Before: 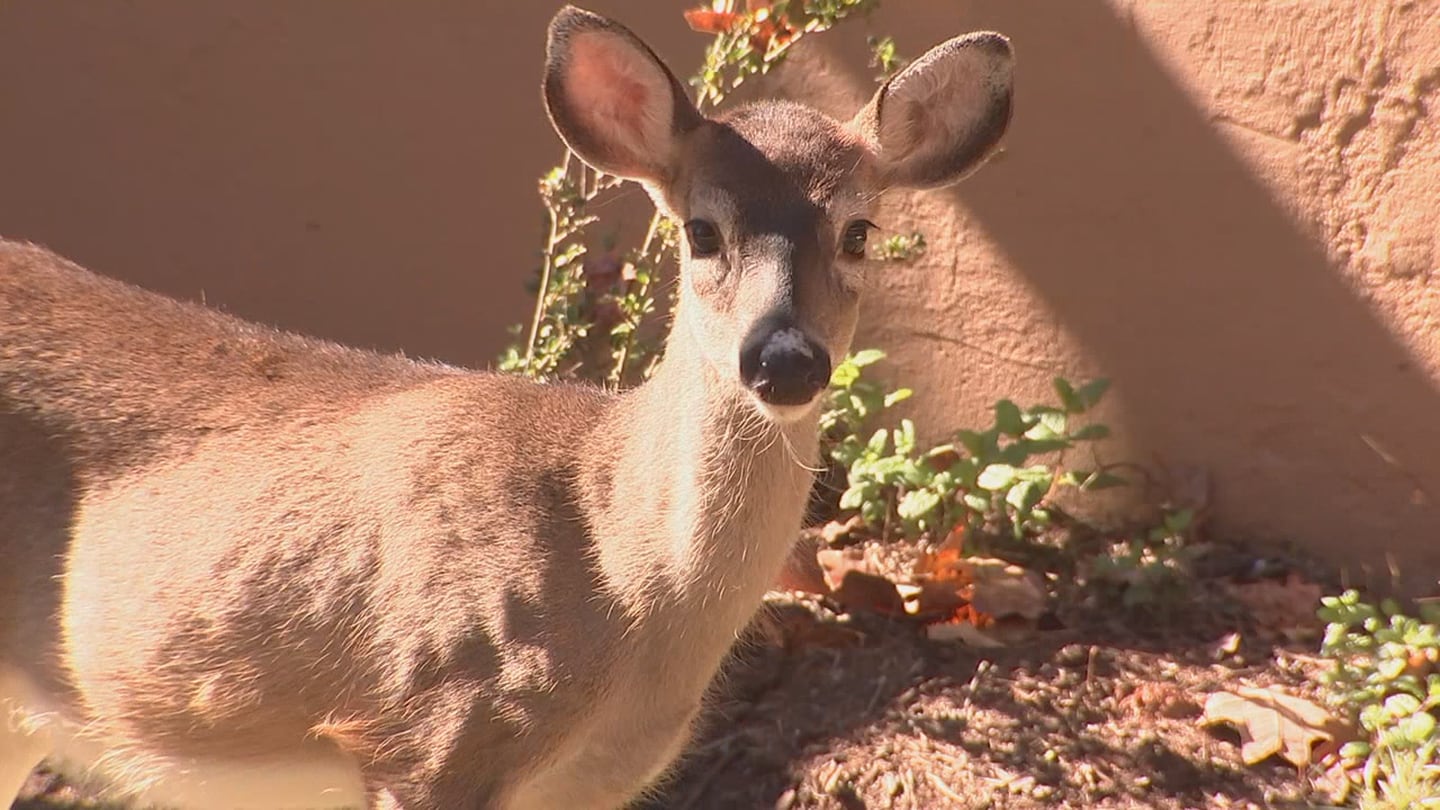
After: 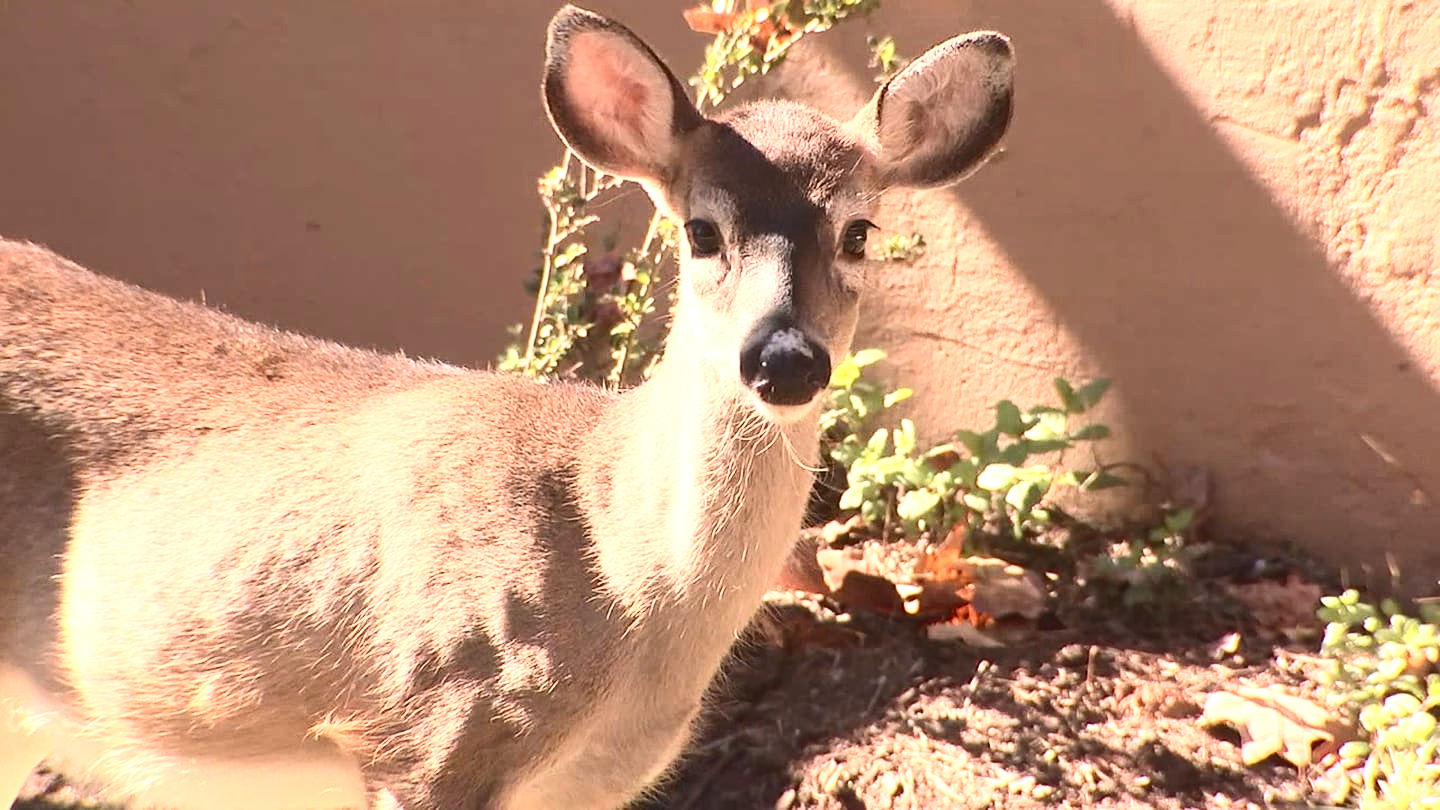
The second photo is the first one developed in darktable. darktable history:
contrast brightness saturation: contrast 0.3
exposure: black level correction 0, exposure 0.704 EV, compensate highlight preservation false
